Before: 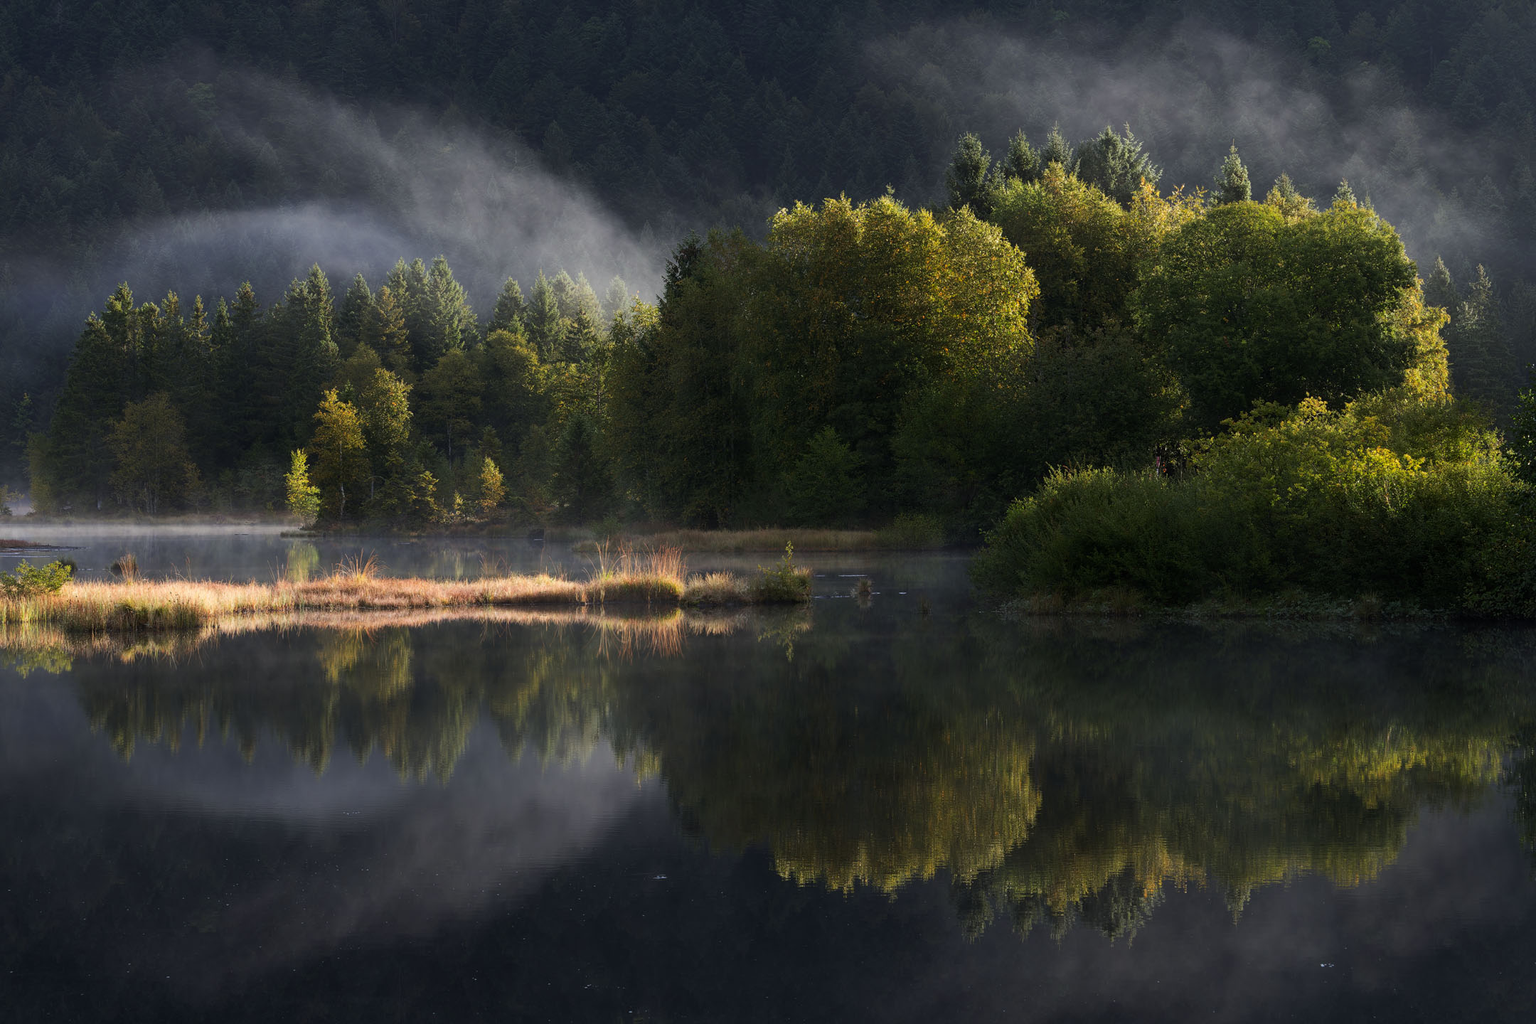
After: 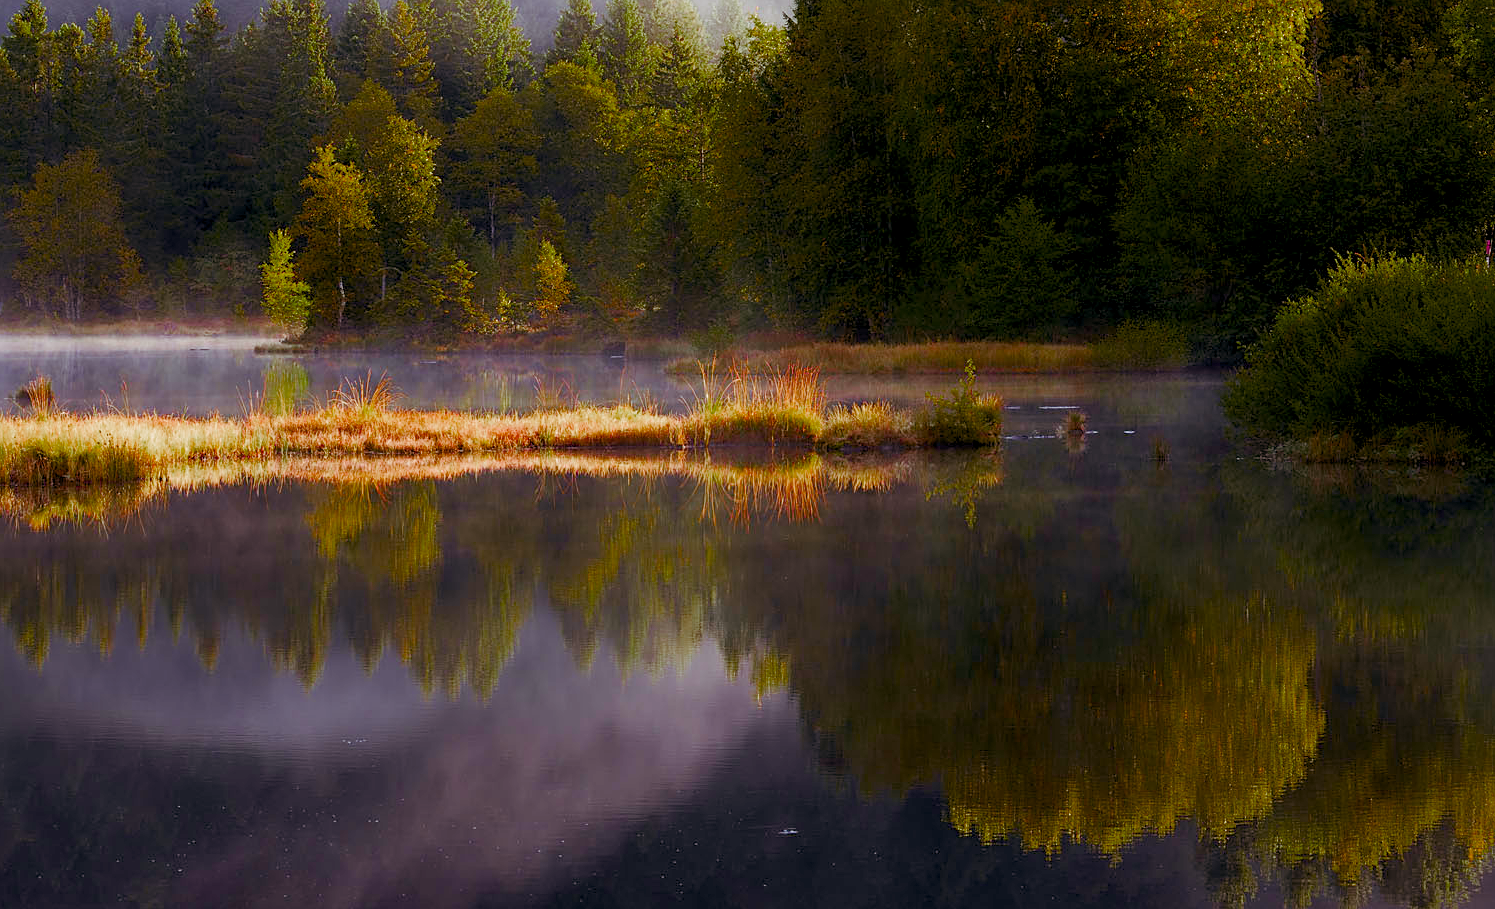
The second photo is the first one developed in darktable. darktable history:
color balance rgb: shadows lift › chroma 4.739%, shadows lift › hue 26.07°, global offset › luminance -0.501%, perceptual saturation grading › global saturation 40.449%, perceptual saturation grading › highlights -25.146%, perceptual saturation grading › mid-tones 35.385%, perceptual saturation grading › shadows 35.499%, global vibrance 20%
sharpen: radius 2.487, amount 0.323
base curve: curves: ch0 [(0, 0) (0.204, 0.334) (0.55, 0.733) (1, 1)], preserve colors none
color zones: curves: ch0 [(0, 0.48) (0.209, 0.398) (0.305, 0.332) (0.429, 0.493) (0.571, 0.5) (0.714, 0.5) (0.857, 0.5) (1, 0.48)]; ch1 [(0, 0.633) (0.143, 0.586) (0.286, 0.489) (0.429, 0.448) (0.571, 0.31) (0.714, 0.335) (0.857, 0.492) (1, 0.633)]; ch2 [(0, 0.448) (0.143, 0.498) (0.286, 0.5) (0.429, 0.5) (0.571, 0.5) (0.714, 0.5) (0.857, 0.5) (1, 0.448)]
crop: left 6.515%, top 27.959%, right 24.27%, bottom 8.91%
